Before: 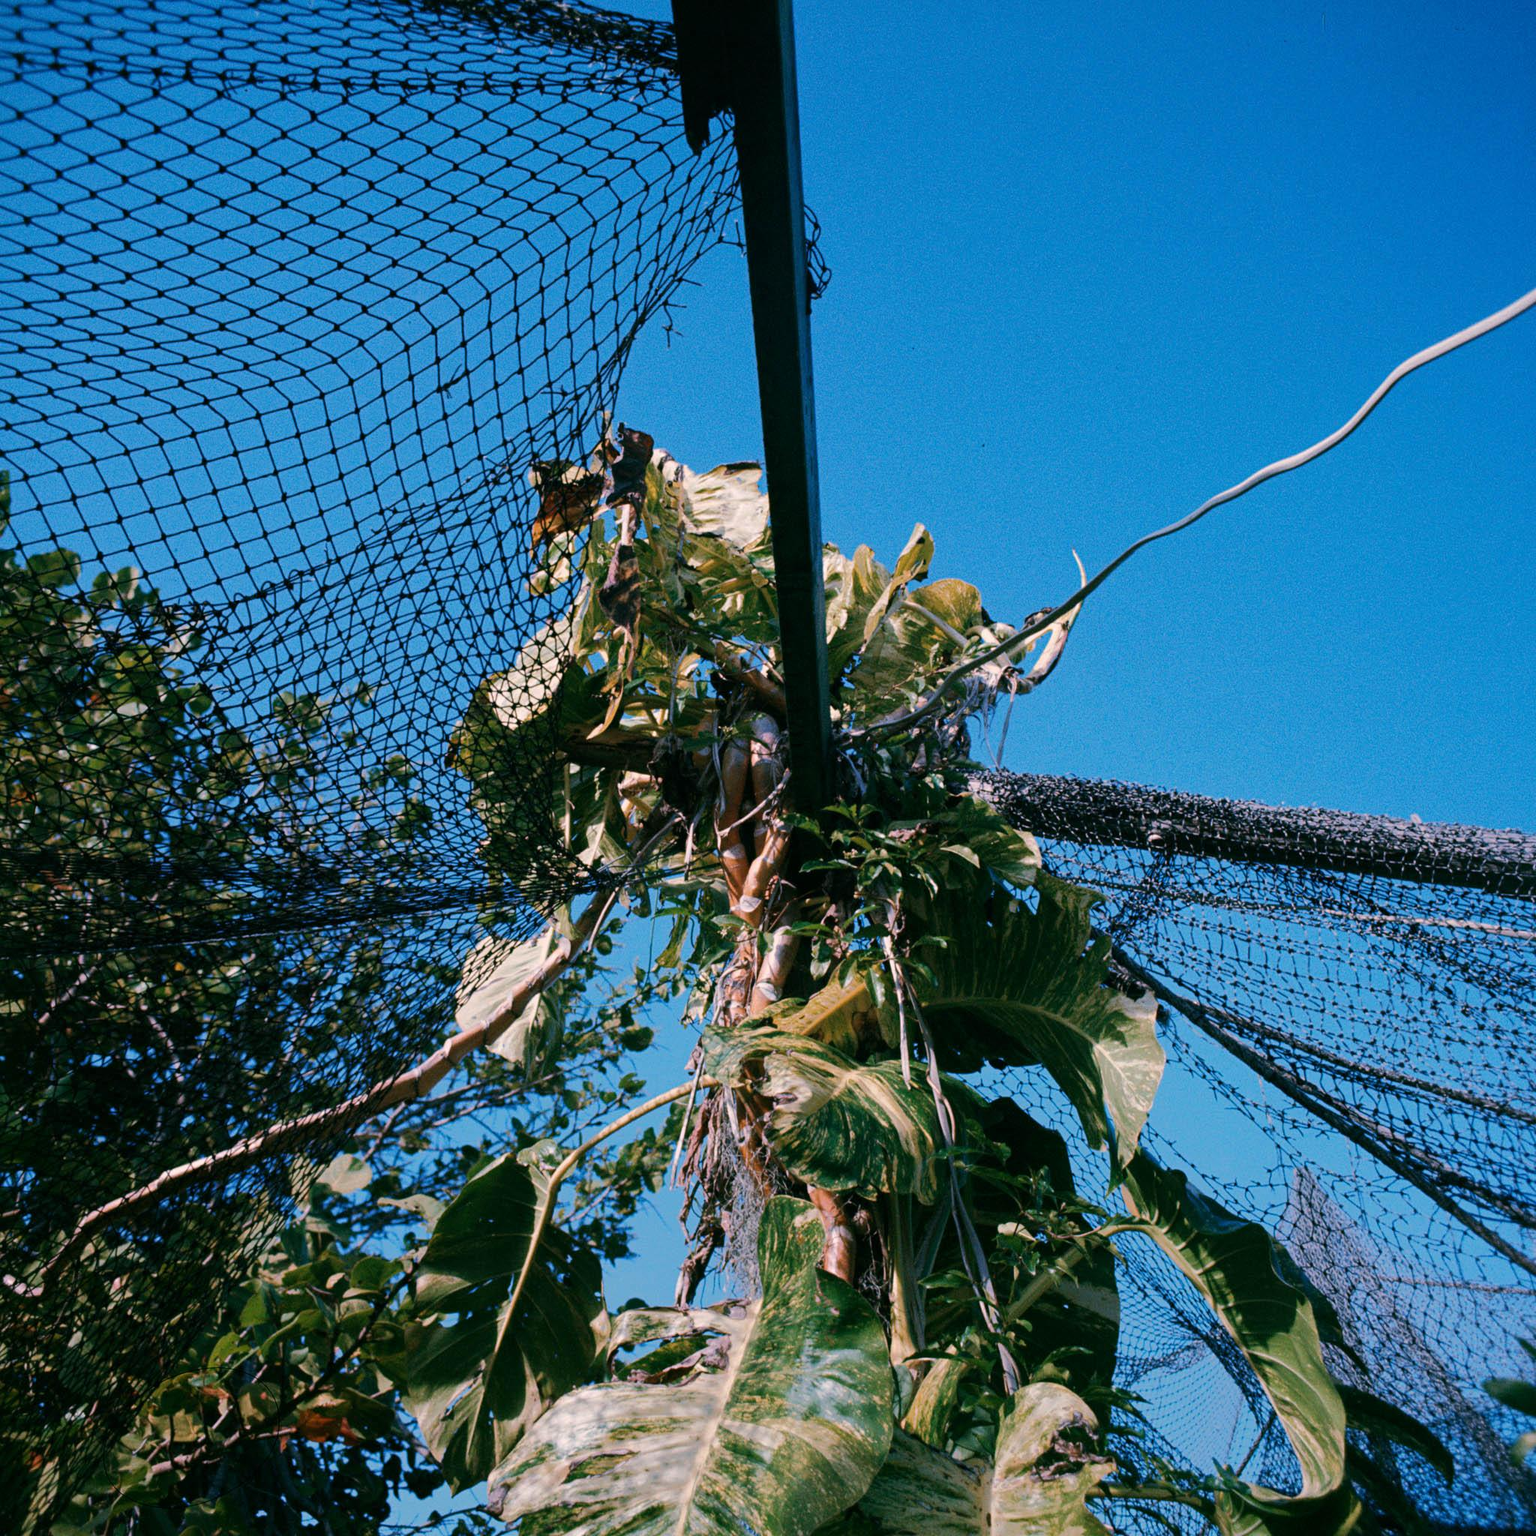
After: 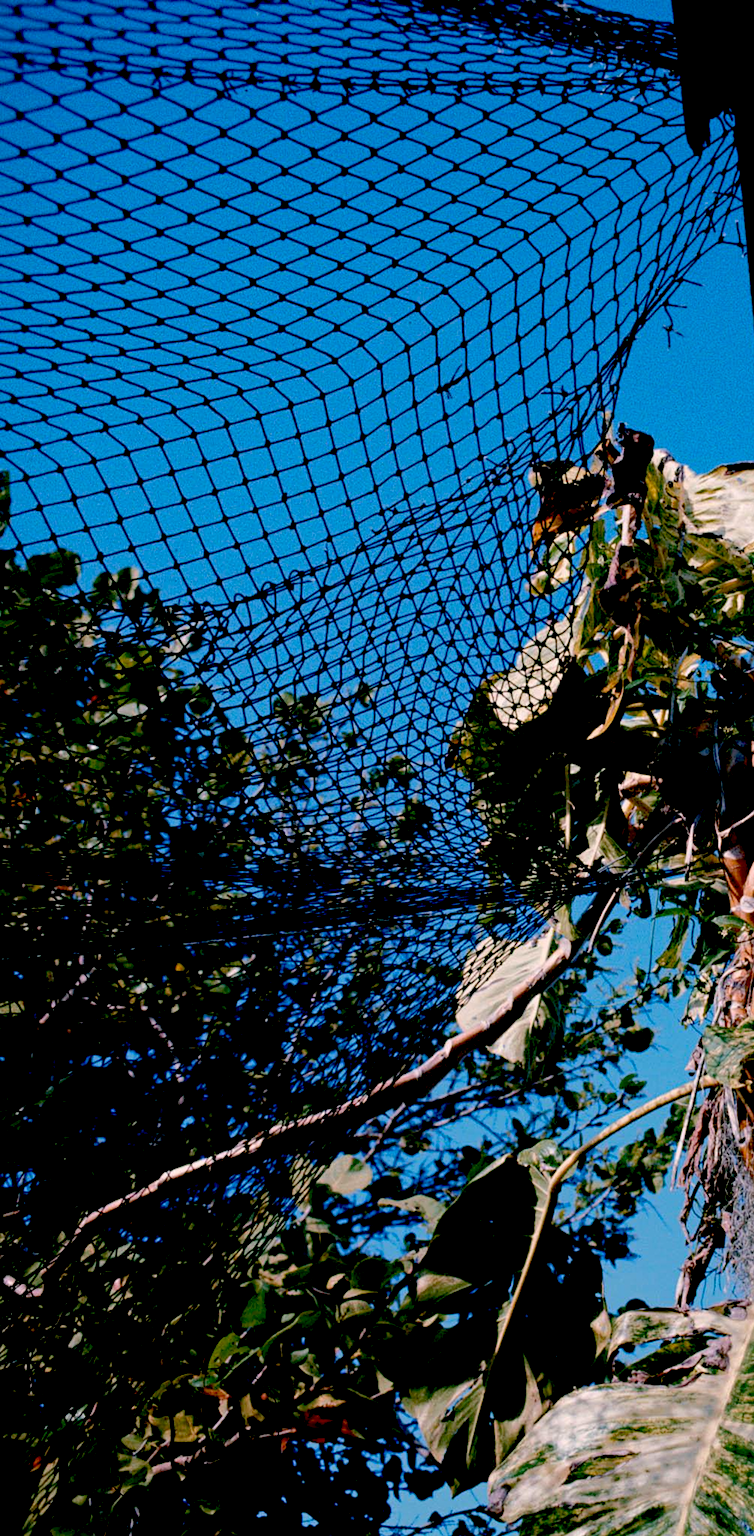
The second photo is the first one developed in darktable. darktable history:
exposure: black level correction 0.047, exposure 0.013 EV, compensate highlight preservation false
crop and rotate: left 0%, top 0%, right 50.845%
